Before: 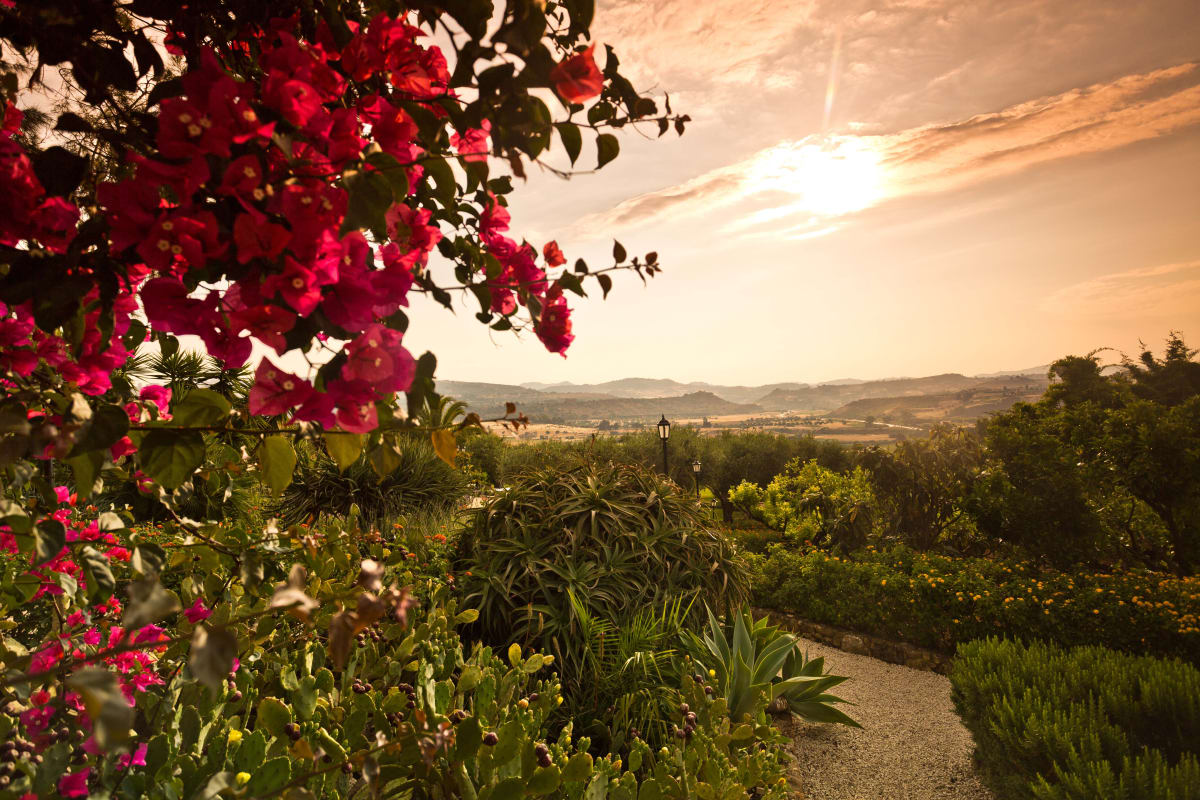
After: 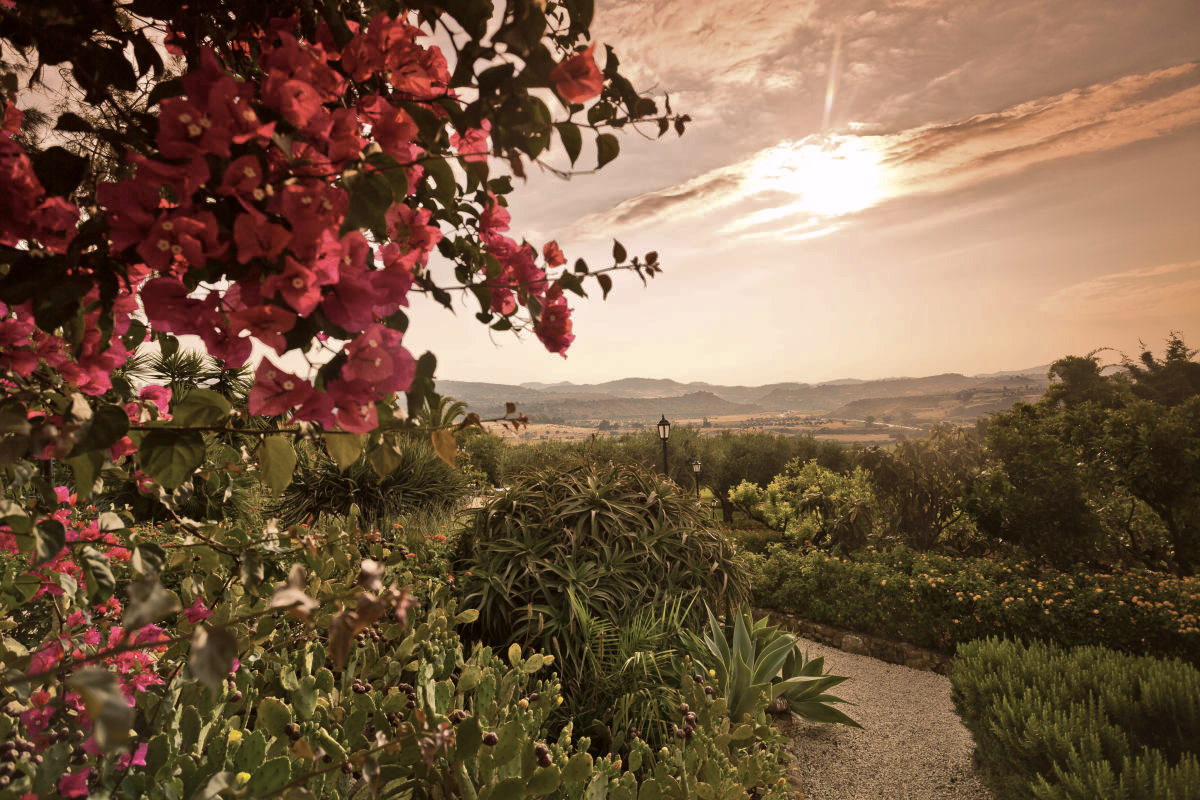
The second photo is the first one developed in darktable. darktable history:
shadows and highlights: shadows 40.16, highlights -60.11
color correction: highlights a* 2.99, highlights b* -0.955, shadows a* -0.103, shadows b* 1.98, saturation 0.985
contrast brightness saturation: contrast 0.098, saturation -0.294
